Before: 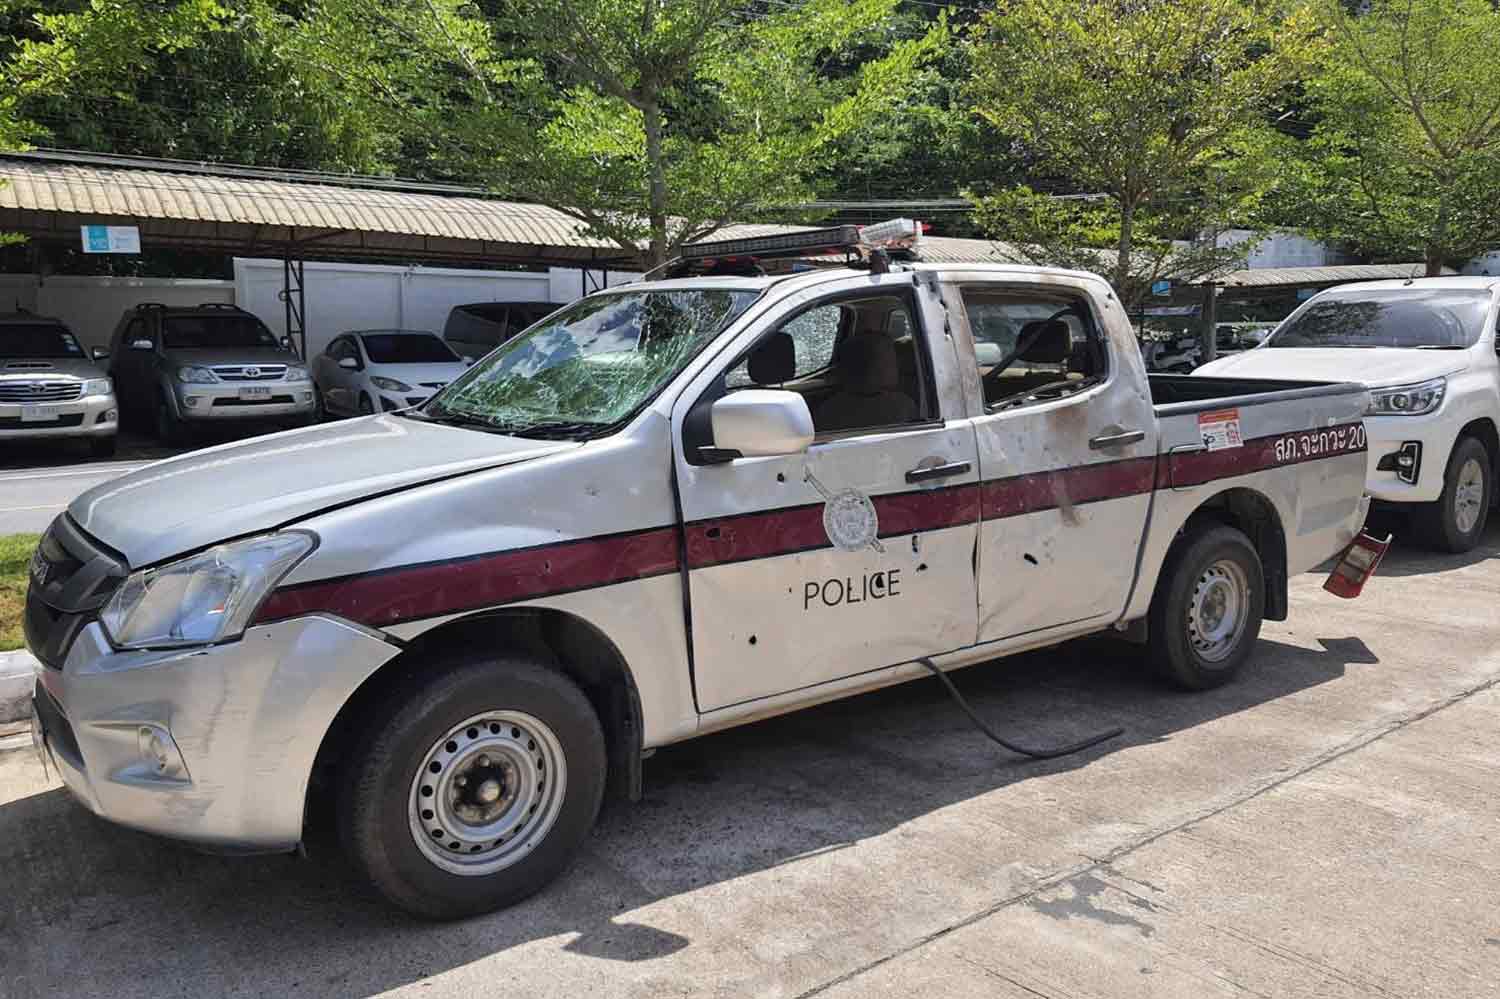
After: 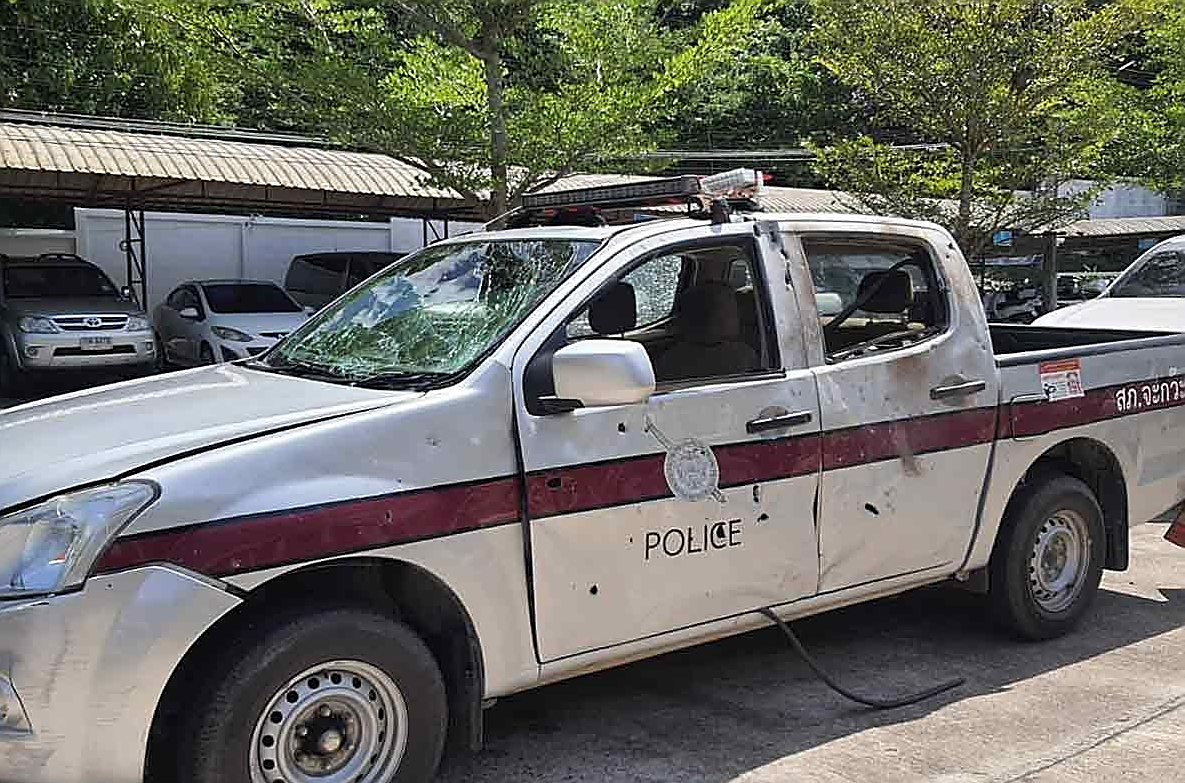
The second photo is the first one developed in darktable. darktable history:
base curve: preserve colors none
crop and rotate: left 10.611%, top 5.013%, right 10.345%, bottom 16.602%
sharpen: radius 1.402, amount 1.267, threshold 0.694
